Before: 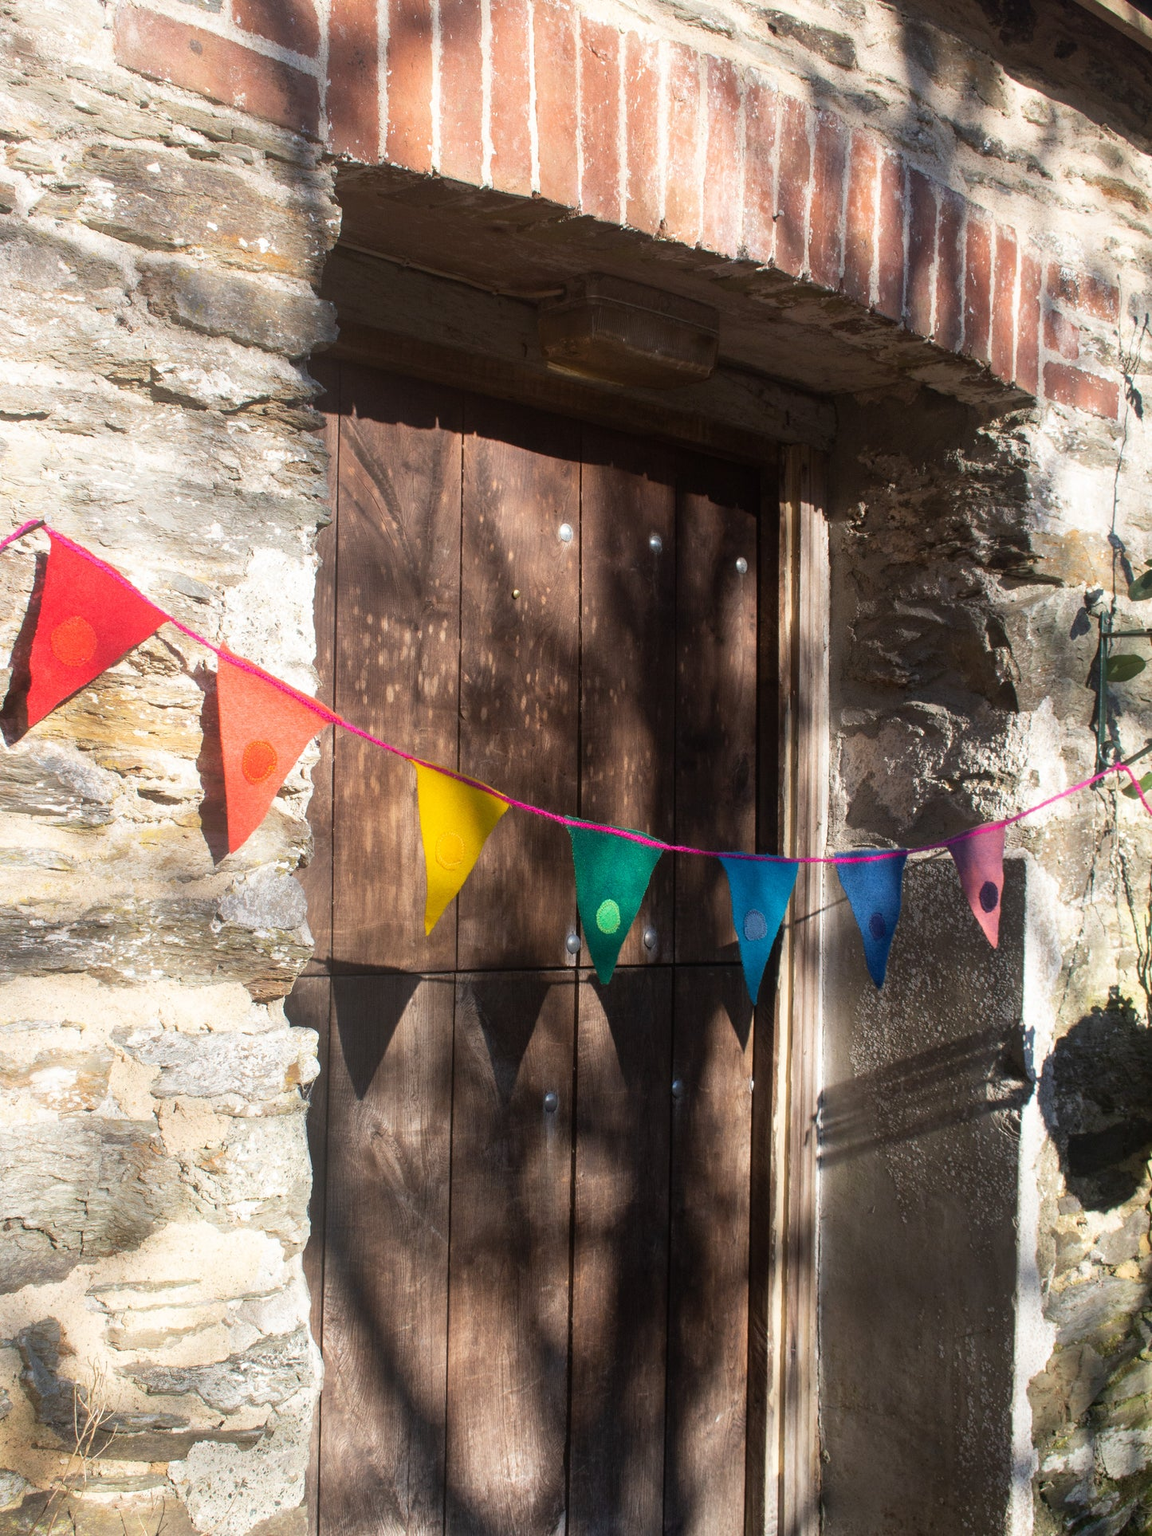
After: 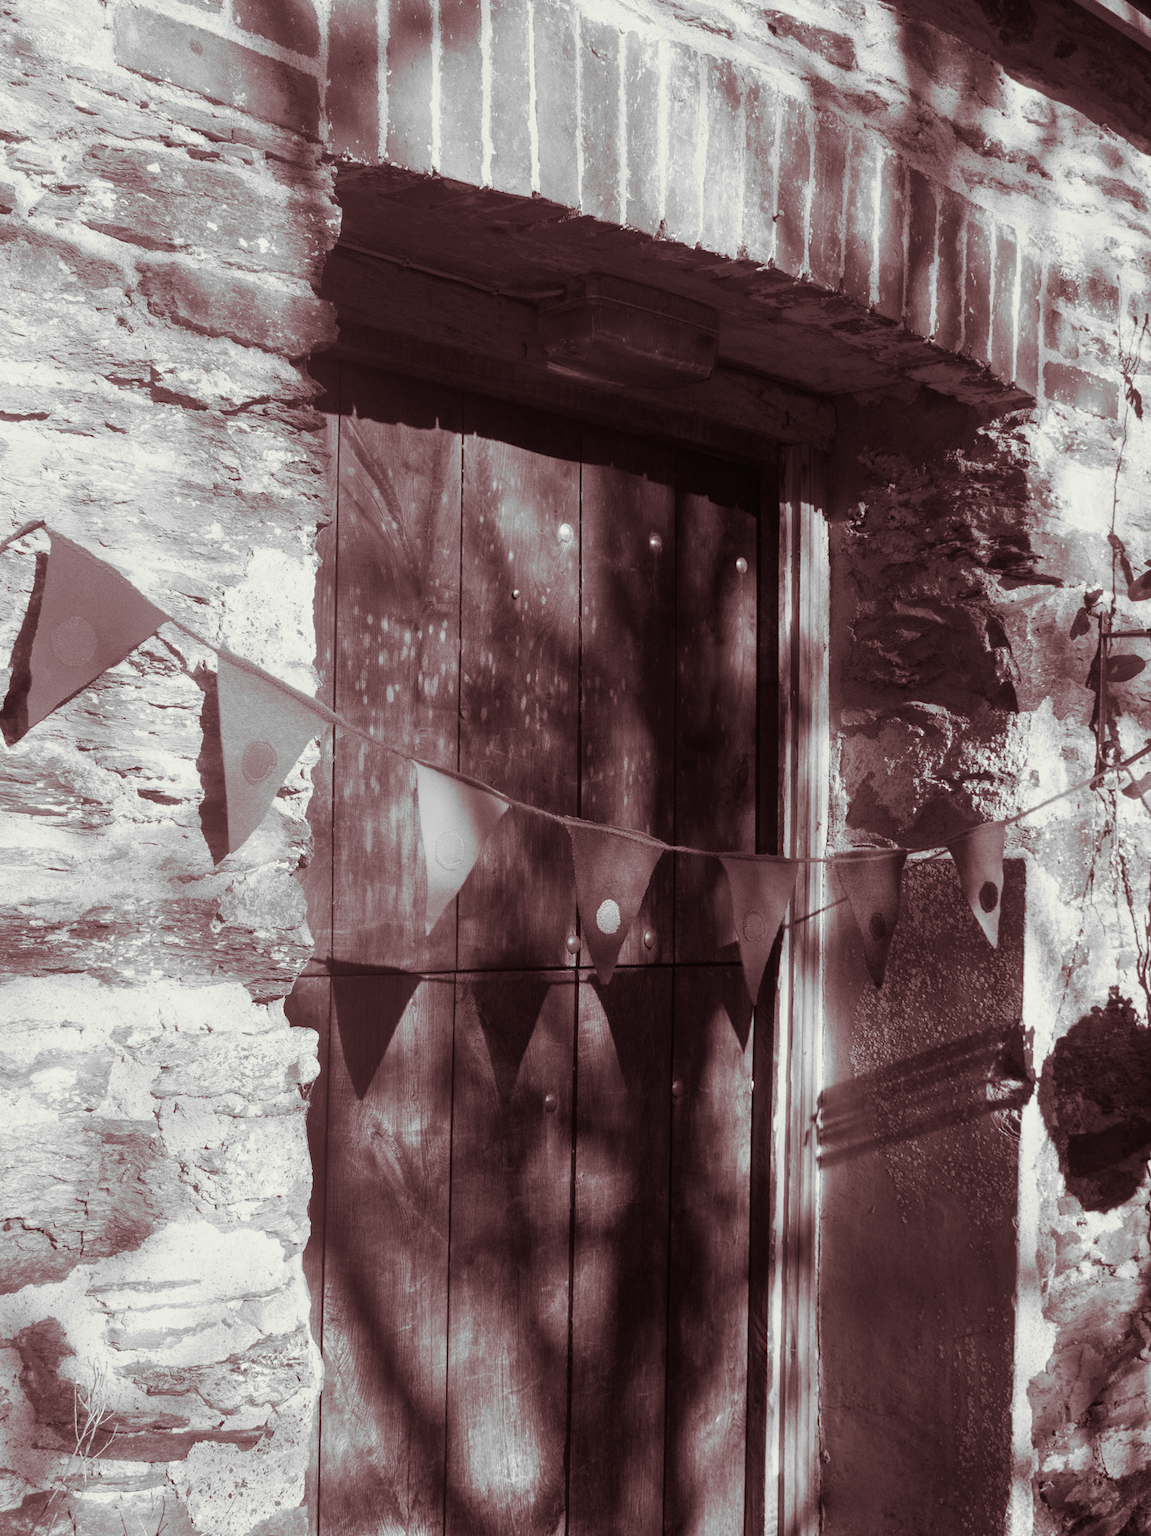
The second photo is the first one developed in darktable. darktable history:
color calibration: illuminant as shot in camera, x 0.358, y 0.373, temperature 4628.91 K
monochrome: a -92.57, b 58.91
split-toning: shadows › hue 360°
